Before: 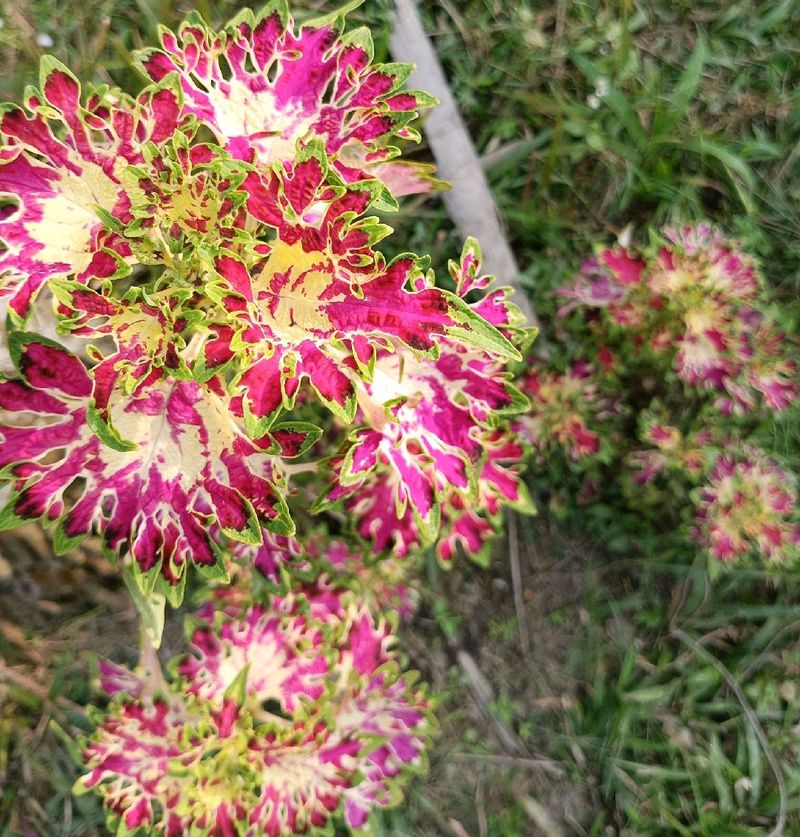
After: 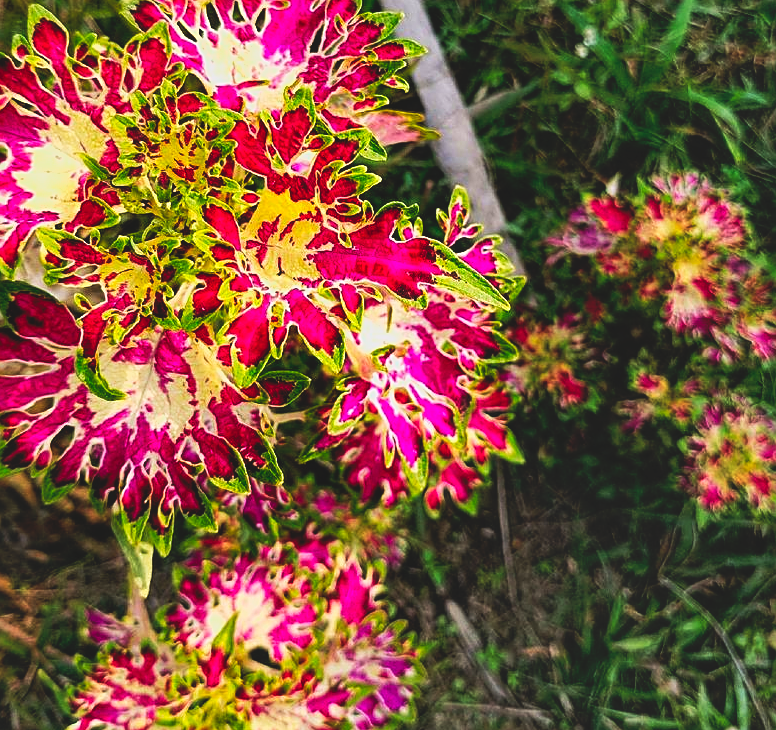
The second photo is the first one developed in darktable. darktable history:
local contrast: highlights 100%, shadows 100%, detail 120%, midtone range 0.2
crop: left 1.507%, top 6.147%, right 1.379%, bottom 6.637%
lowpass: radius 0.1, contrast 0.85, saturation 1.1, unbound 0
exposure: exposure 0.2 EV, compensate highlight preservation false
shadows and highlights: soften with gaussian
base curve: curves: ch0 [(0, 0.02) (0.083, 0.036) (1, 1)], preserve colors none
sharpen: on, module defaults
tone curve: curves: ch0 [(0, 0) (0.003, 0.012) (0.011, 0.015) (0.025, 0.02) (0.044, 0.032) (0.069, 0.044) (0.1, 0.063) (0.136, 0.085) (0.177, 0.121) (0.224, 0.159) (0.277, 0.207) (0.335, 0.261) (0.399, 0.328) (0.468, 0.41) (0.543, 0.506) (0.623, 0.609) (0.709, 0.719) (0.801, 0.82) (0.898, 0.907) (1, 1)], preserve colors none
